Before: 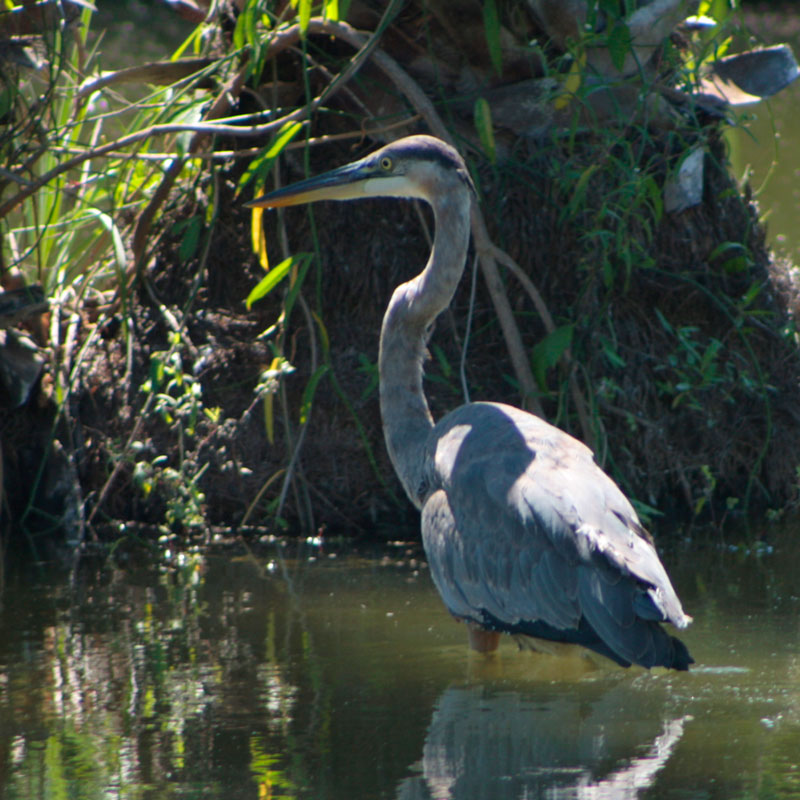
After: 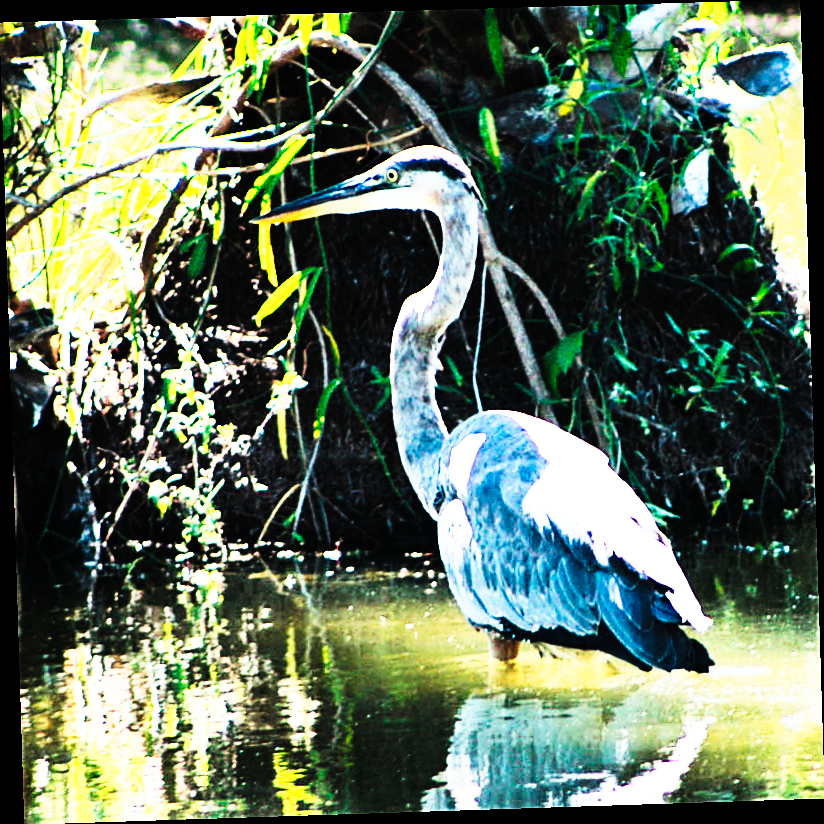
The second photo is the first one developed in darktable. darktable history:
rgb curve: curves: ch0 [(0, 0) (0.21, 0.15) (0.24, 0.21) (0.5, 0.75) (0.75, 0.96) (0.89, 0.99) (1, 1)]; ch1 [(0, 0.02) (0.21, 0.13) (0.25, 0.2) (0.5, 0.67) (0.75, 0.9) (0.89, 0.97) (1, 1)]; ch2 [(0, 0.02) (0.21, 0.13) (0.25, 0.2) (0.5, 0.67) (0.75, 0.9) (0.89, 0.97) (1, 1)], compensate middle gray true
exposure: black level correction 0, exposure 1 EV, compensate exposure bias true, compensate highlight preservation false
tone curve: curves: ch0 [(0, 0) (0.003, 0.003) (0.011, 0.006) (0.025, 0.01) (0.044, 0.016) (0.069, 0.02) (0.1, 0.025) (0.136, 0.034) (0.177, 0.051) (0.224, 0.08) (0.277, 0.131) (0.335, 0.209) (0.399, 0.328) (0.468, 0.47) (0.543, 0.629) (0.623, 0.788) (0.709, 0.903) (0.801, 0.965) (0.898, 0.989) (1, 1)], preserve colors none
sharpen: on, module defaults
rotate and perspective: rotation -1.77°, lens shift (horizontal) 0.004, automatic cropping off
